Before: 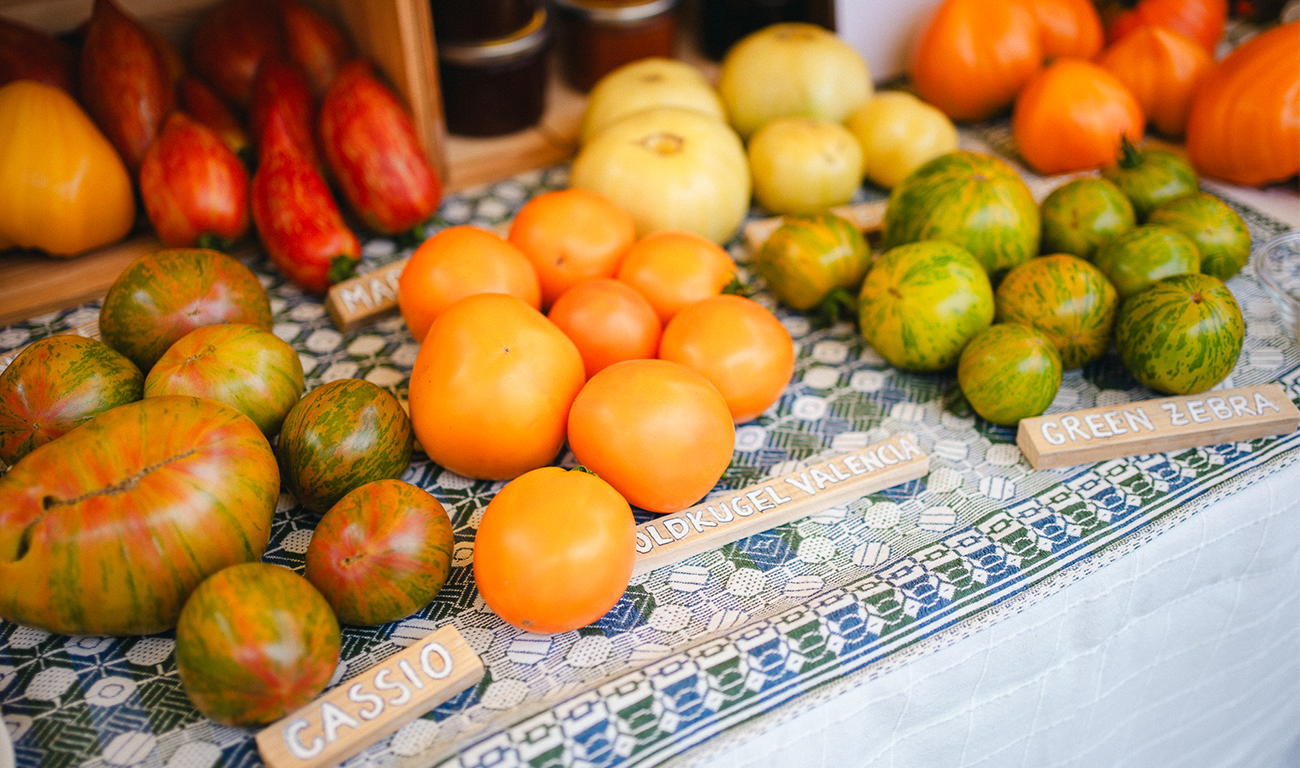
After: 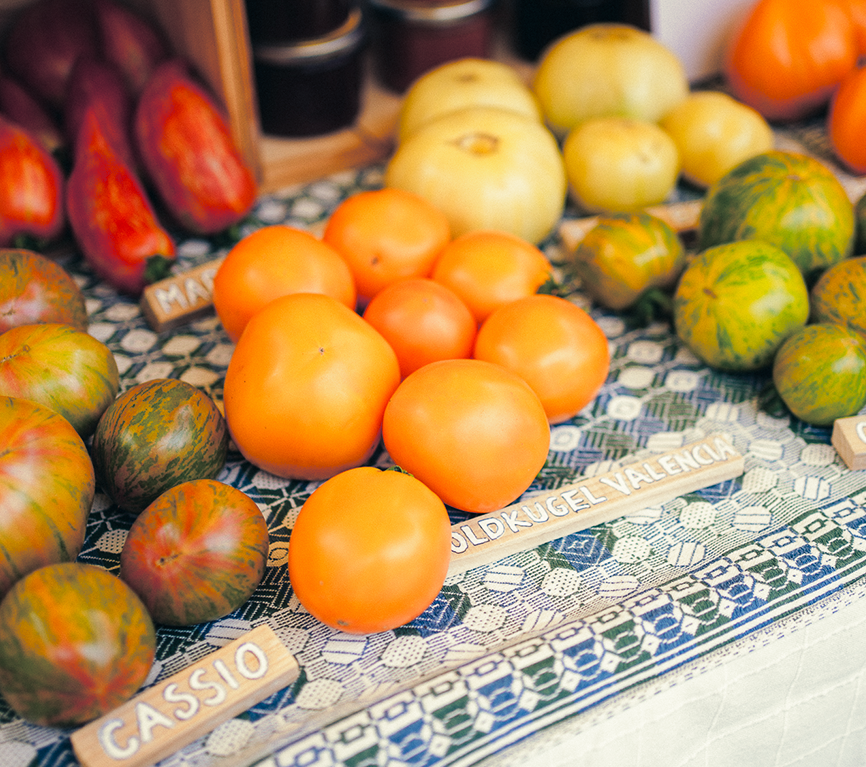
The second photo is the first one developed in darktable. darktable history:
crop and rotate: left 14.292%, right 19.041%
split-toning: shadows › hue 216°, shadows › saturation 1, highlights › hue 57.6°, balance -33.4
